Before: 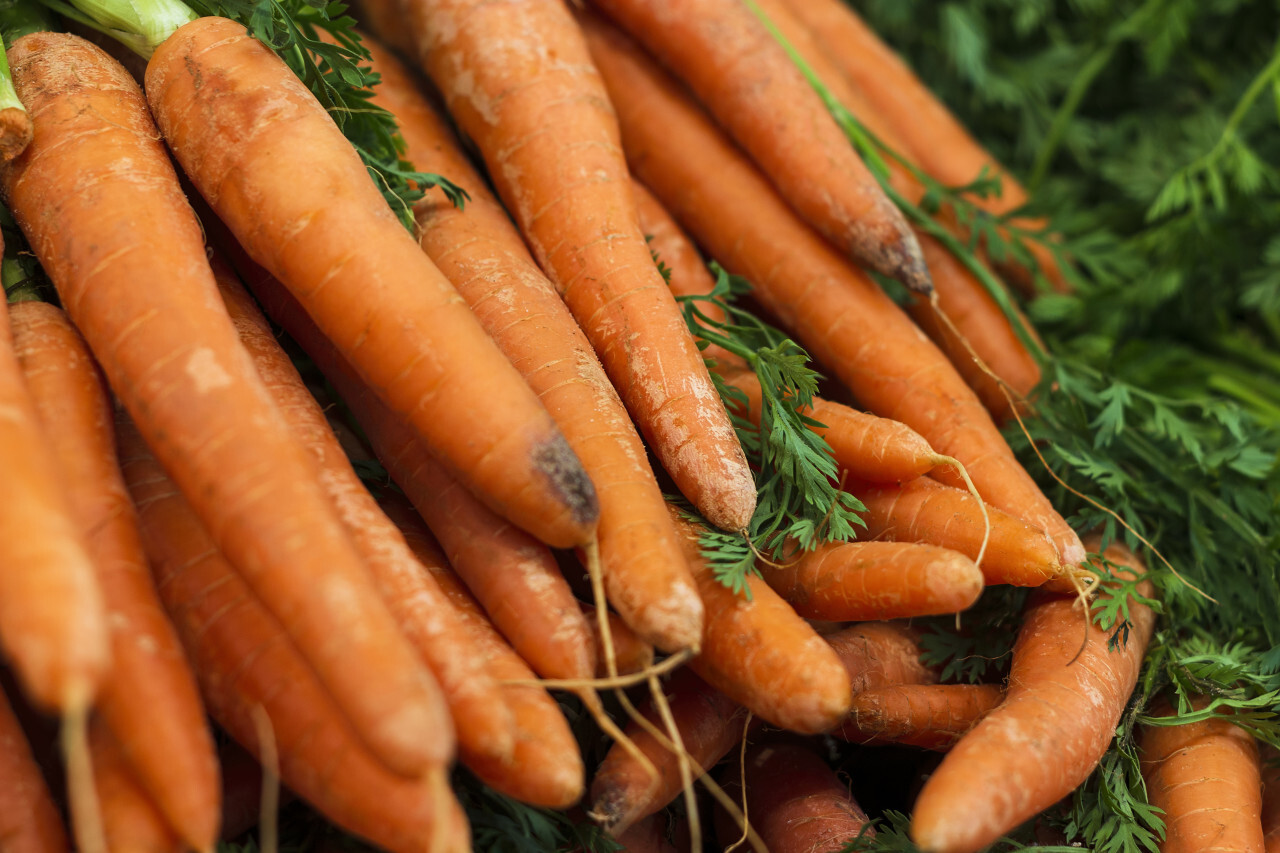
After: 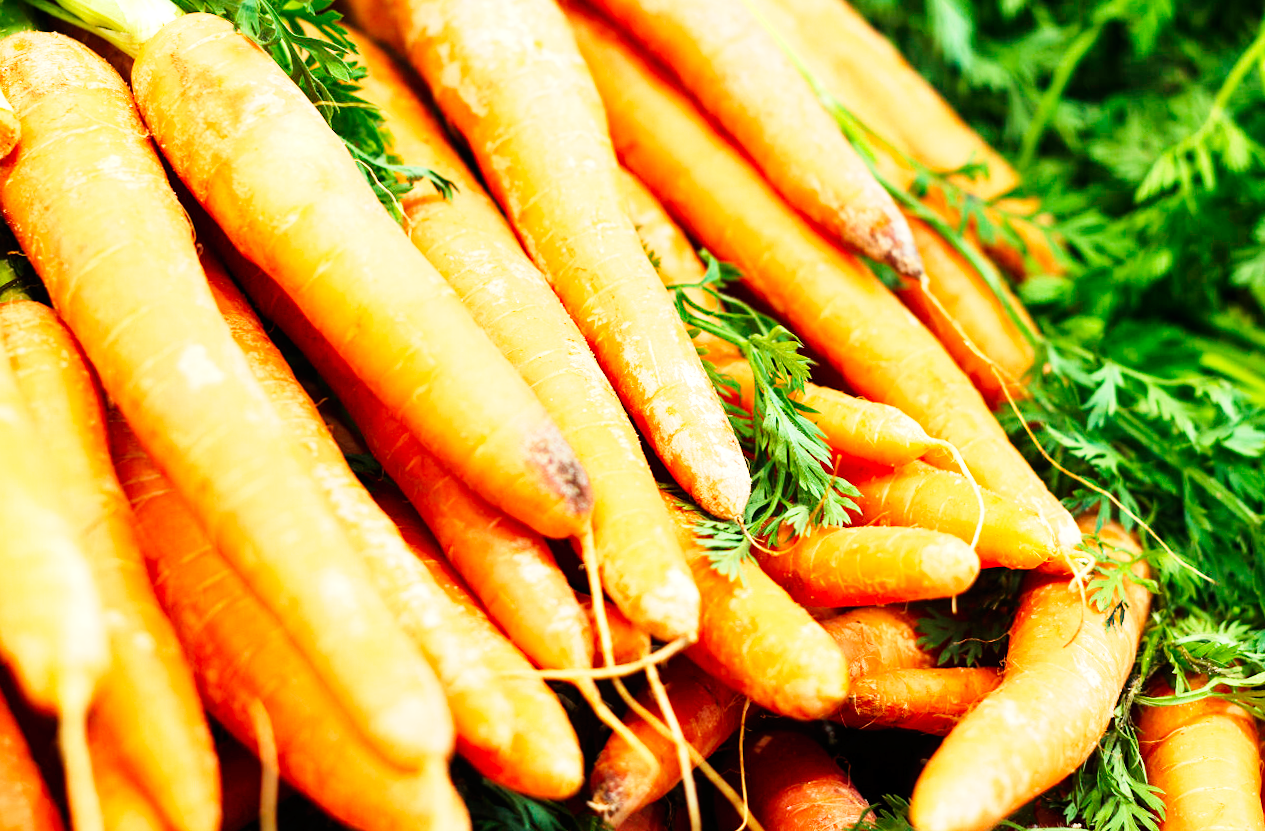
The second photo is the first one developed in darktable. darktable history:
exposure: exposure 1 EV, compensate highlight preservation false
base curve: curves: ch0 [(0, 0) (0, 0.001) (0.001, 0.001) (0.004, 0.002) (0.007, 0.004) (0.015, 0.013) (0.033, 0.045) (0.052, 0.096) (0.075, 0.17) (0.099, 0.241) (0.163, 0.42) (0.219, 0.55) (0.259, 0.616) (0.327, 0.722) (0.365, 0.765) (0.522, 0.873) (0.547, 0.881) (0.689, 0.919) (0.826, 0.952) (1, 1)], preserve colors none
rotate and perspective: rotation -1°, crop left 0.011, crop right 0.989, crop top 0.025, crop bottom 0.975
